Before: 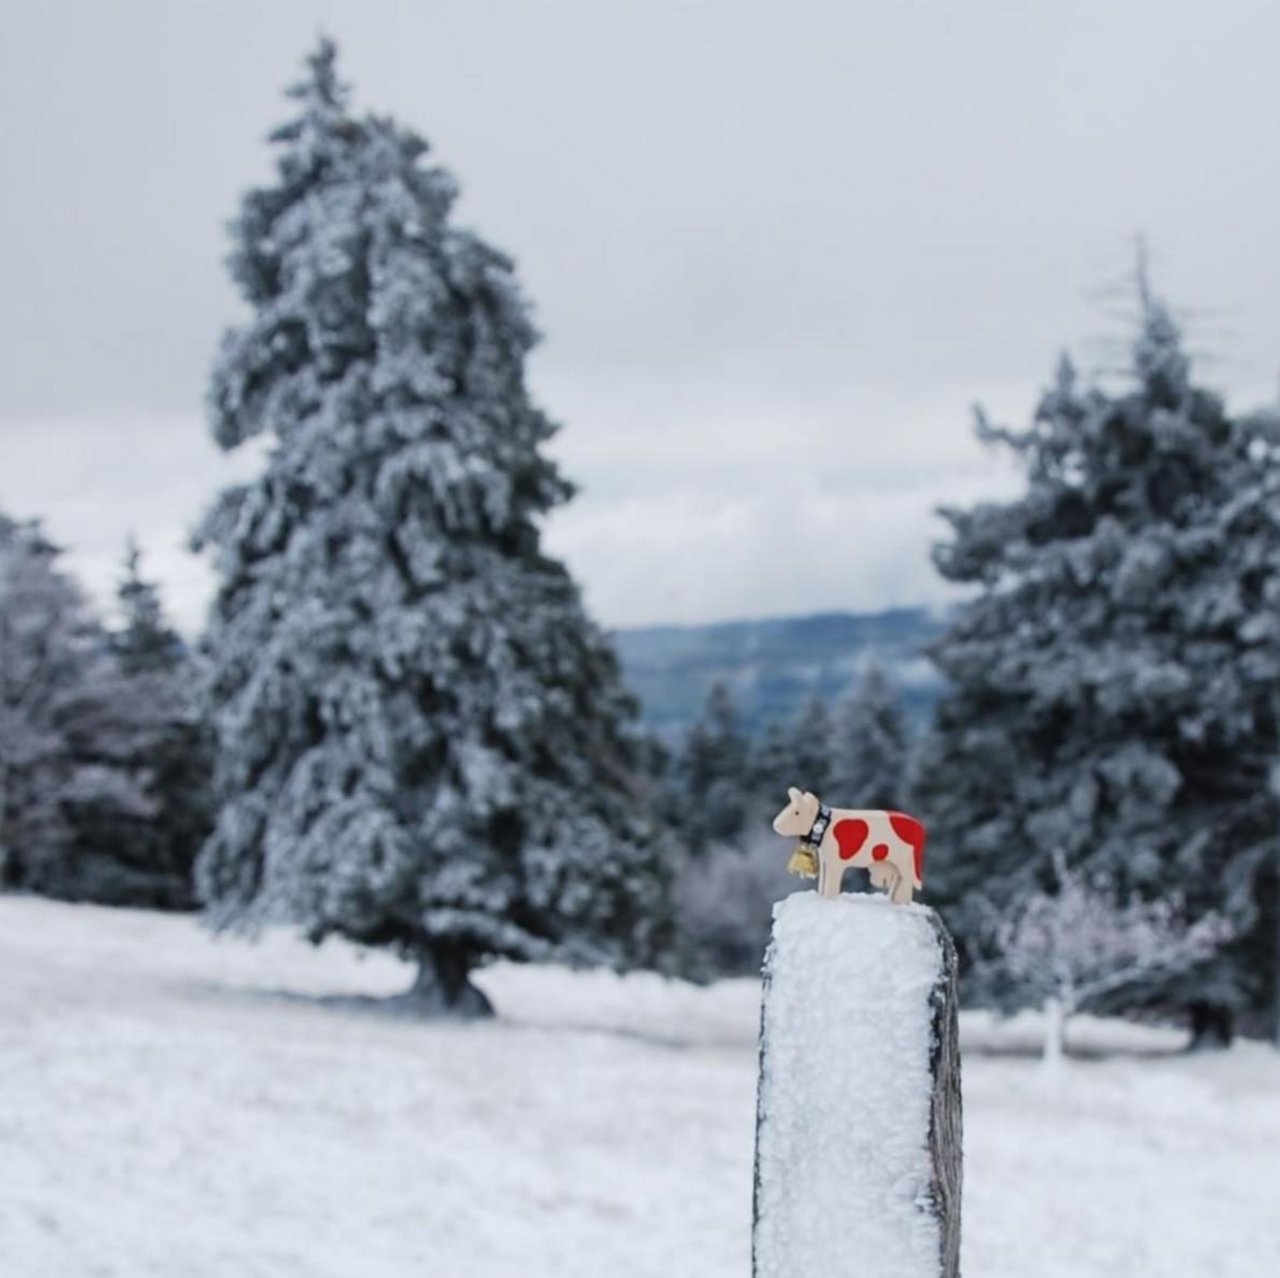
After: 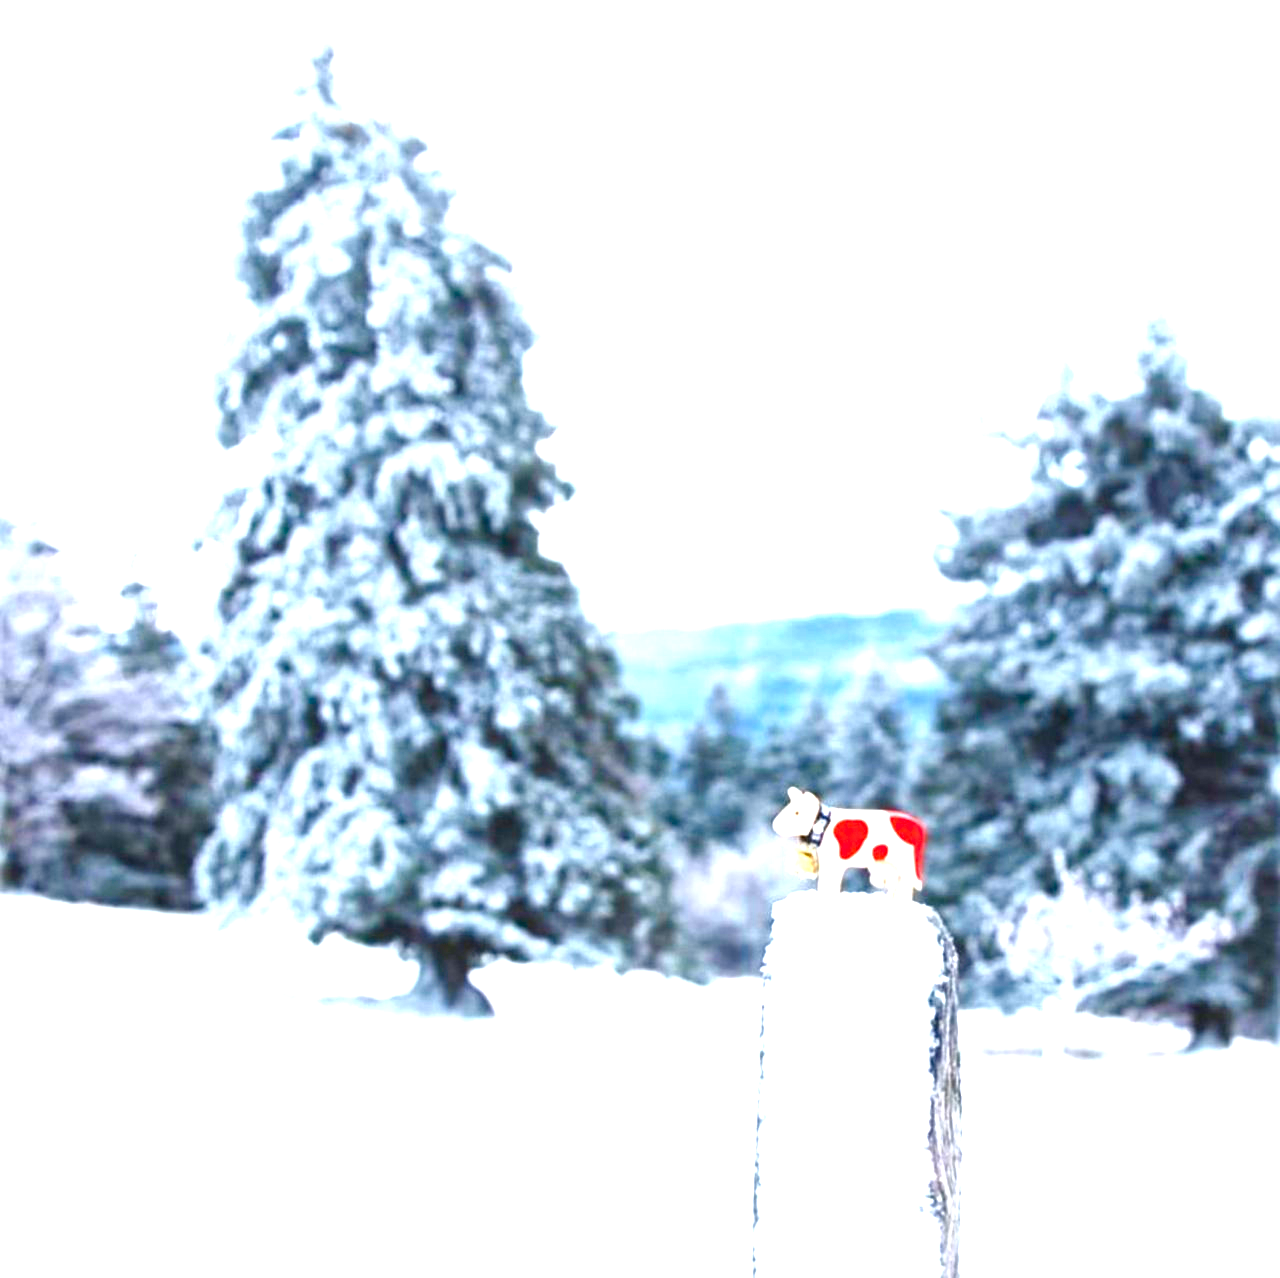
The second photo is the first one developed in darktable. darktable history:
local contrast: mode bilateral grid, contrast 20, coarseness 50, detail 120%, midtone range 0.2
color balance rgb: perceptual saturation grading › global saturation 20%, perceptual saturation grading › highlights -25%, perceptual saturation grading › shadows 50.52%, global vibrance 40.24%
exposure: exposure 2.207 EV, compensate highlight preservation false
